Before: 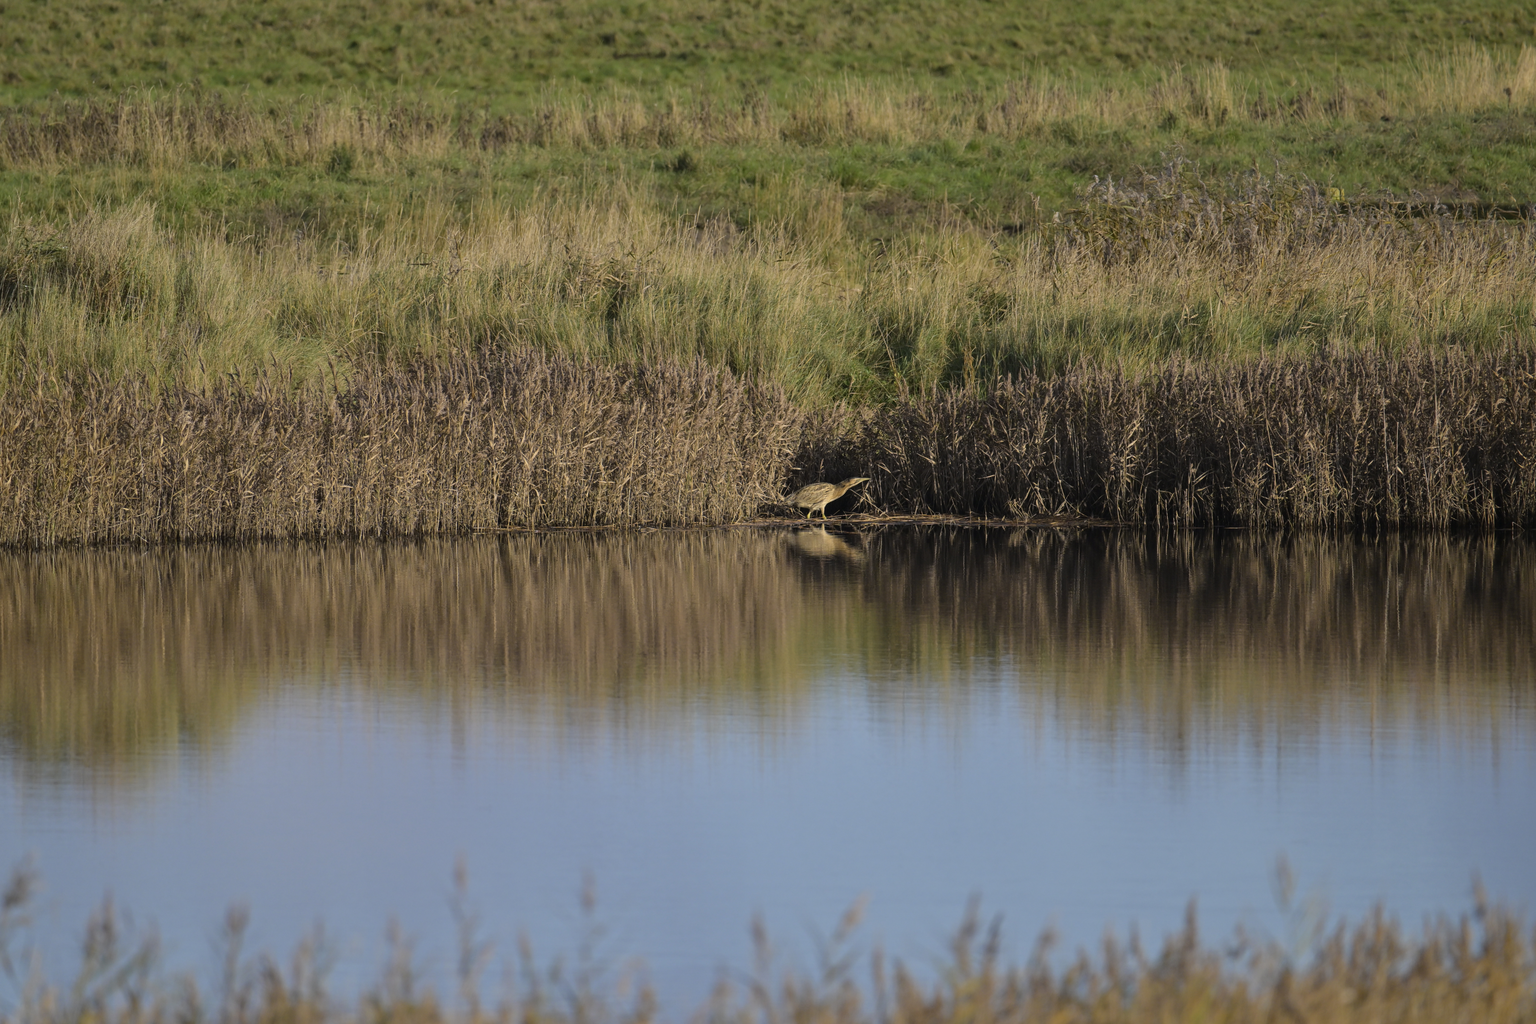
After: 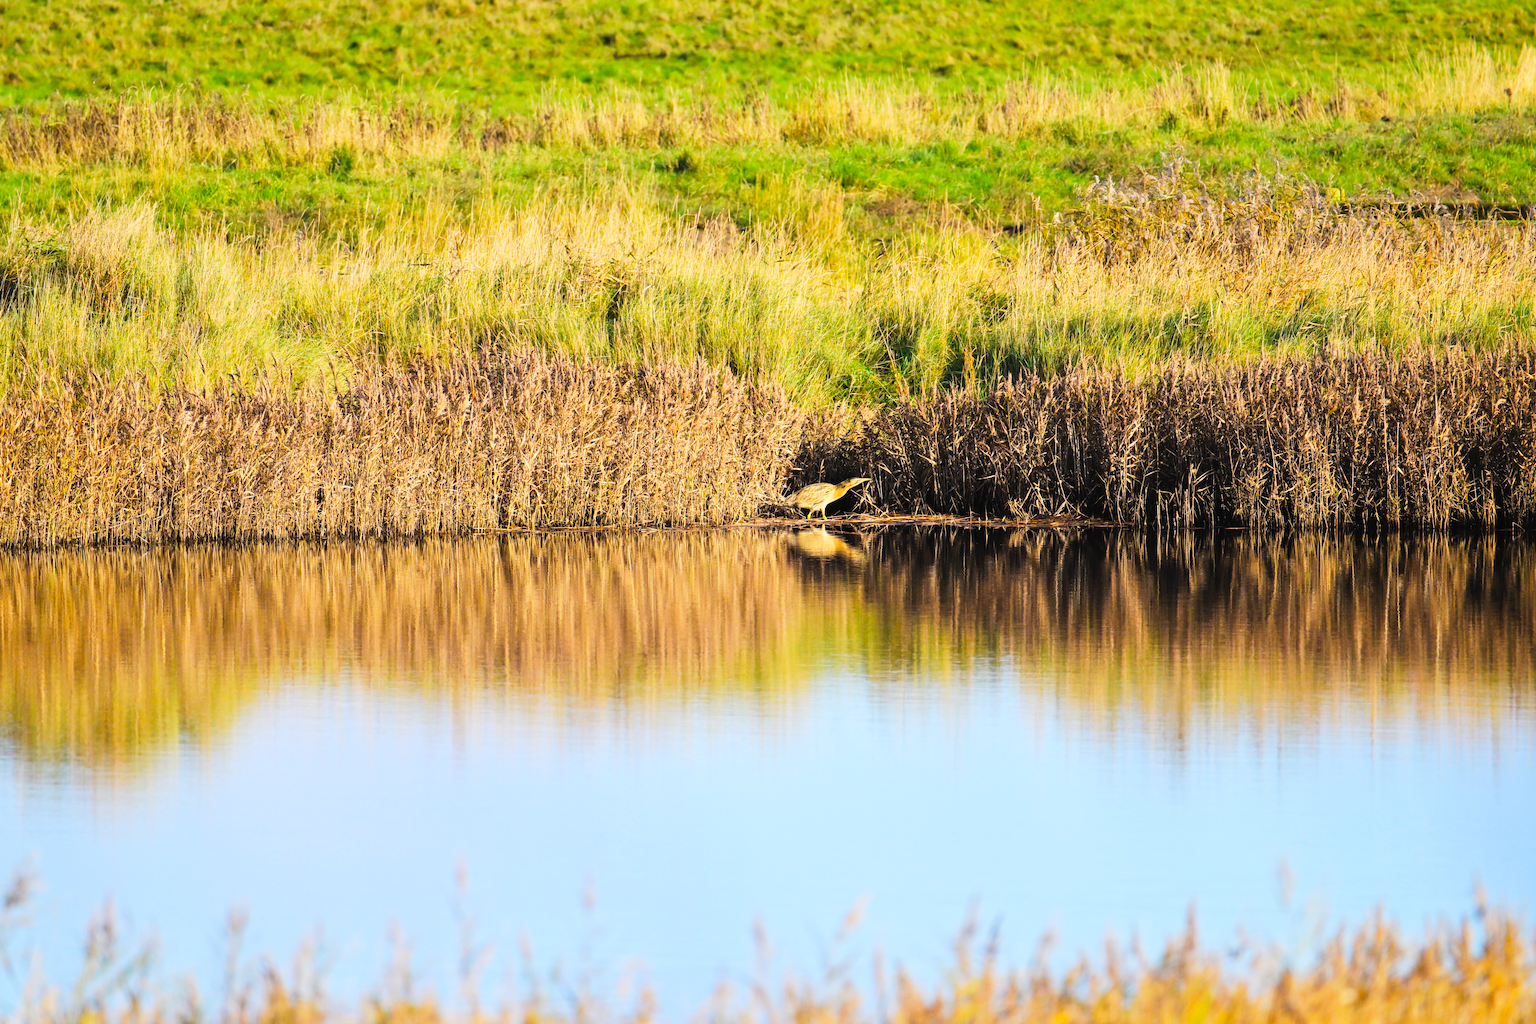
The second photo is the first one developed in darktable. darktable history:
base curve: curves: ch0 [(0, 0) (0.007, 0.004) (0.027, 0.03) (0.046, 0.07) (0.207, 0.54) (0.442, 0.872) (0.673, 0.972) (1, 1)], preserve colors none
contrast brightness saturation: contrast 0.069, brightness 0.17, saturation 0.407
